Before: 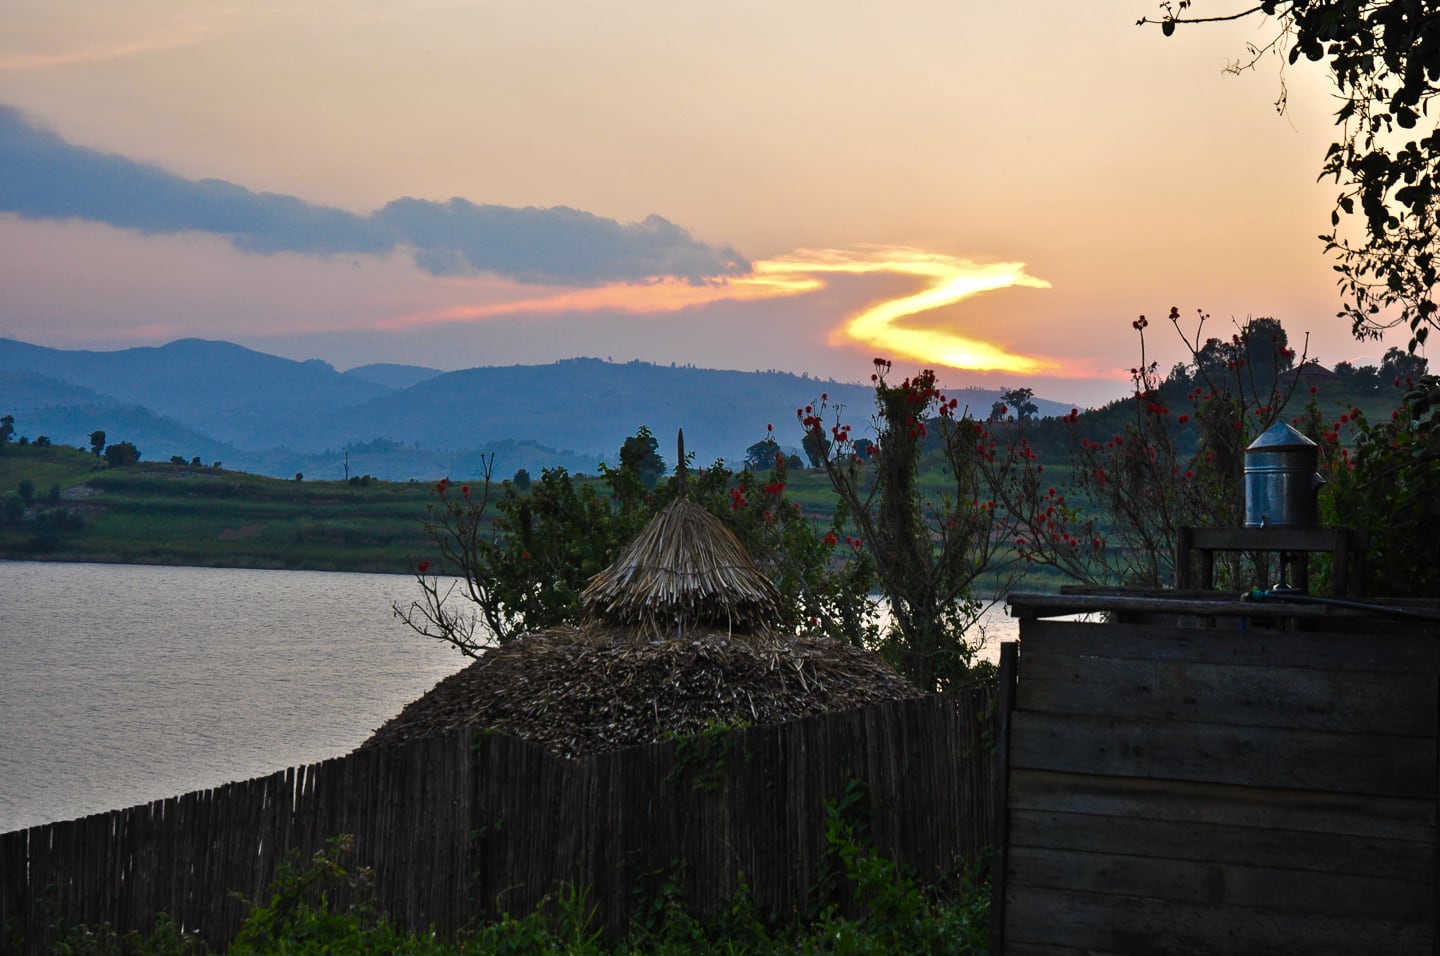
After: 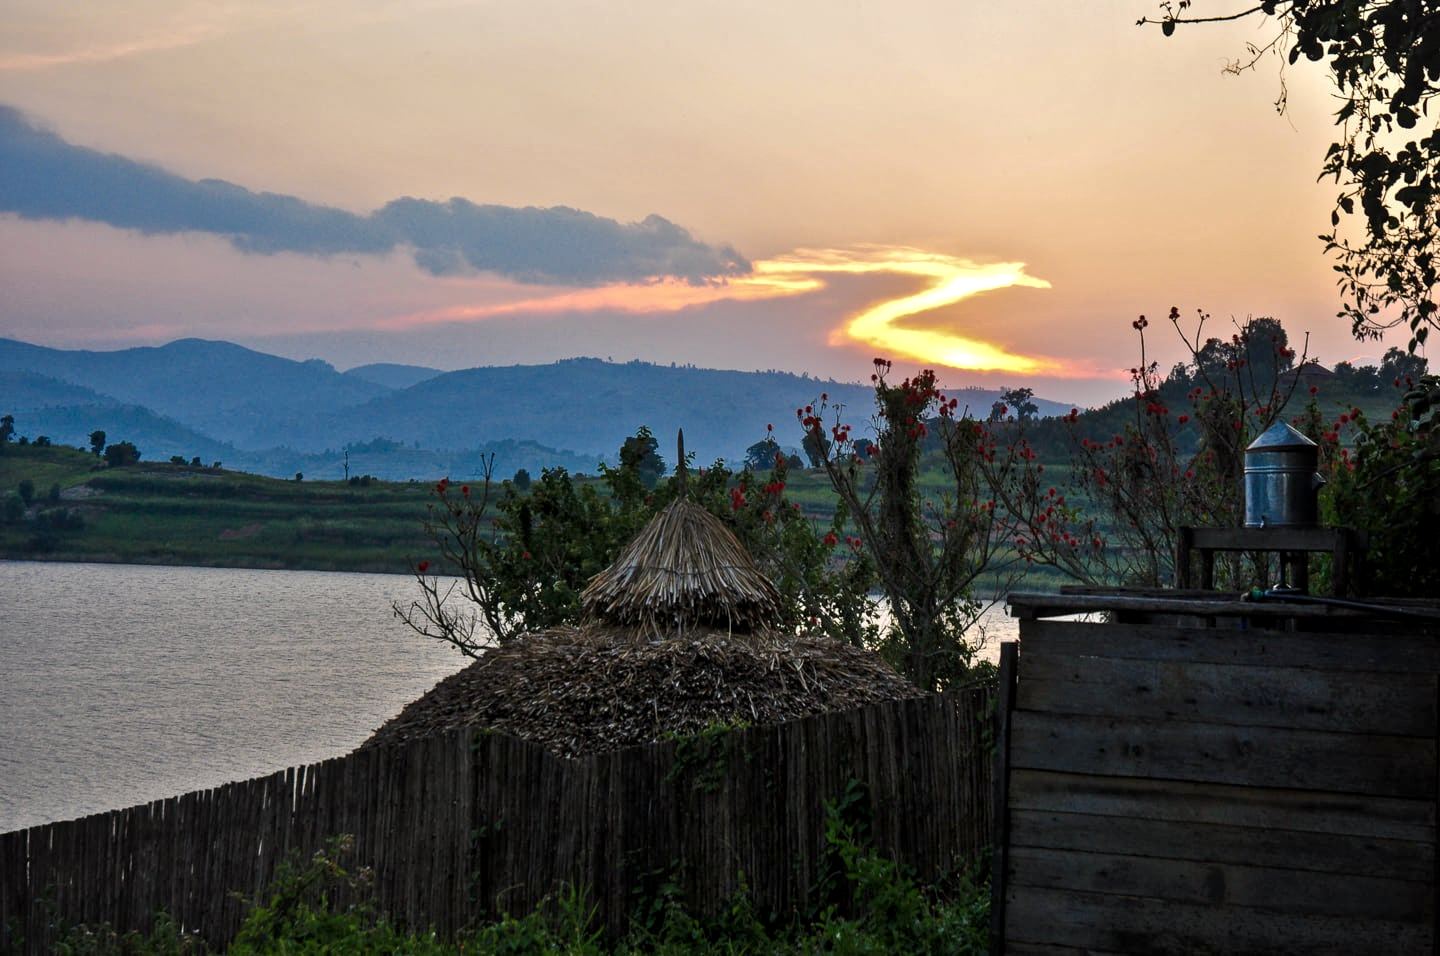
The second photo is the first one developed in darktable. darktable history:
local contrast: highlights 92%, shadows 87%, detail 160%, midtone range 0.2
